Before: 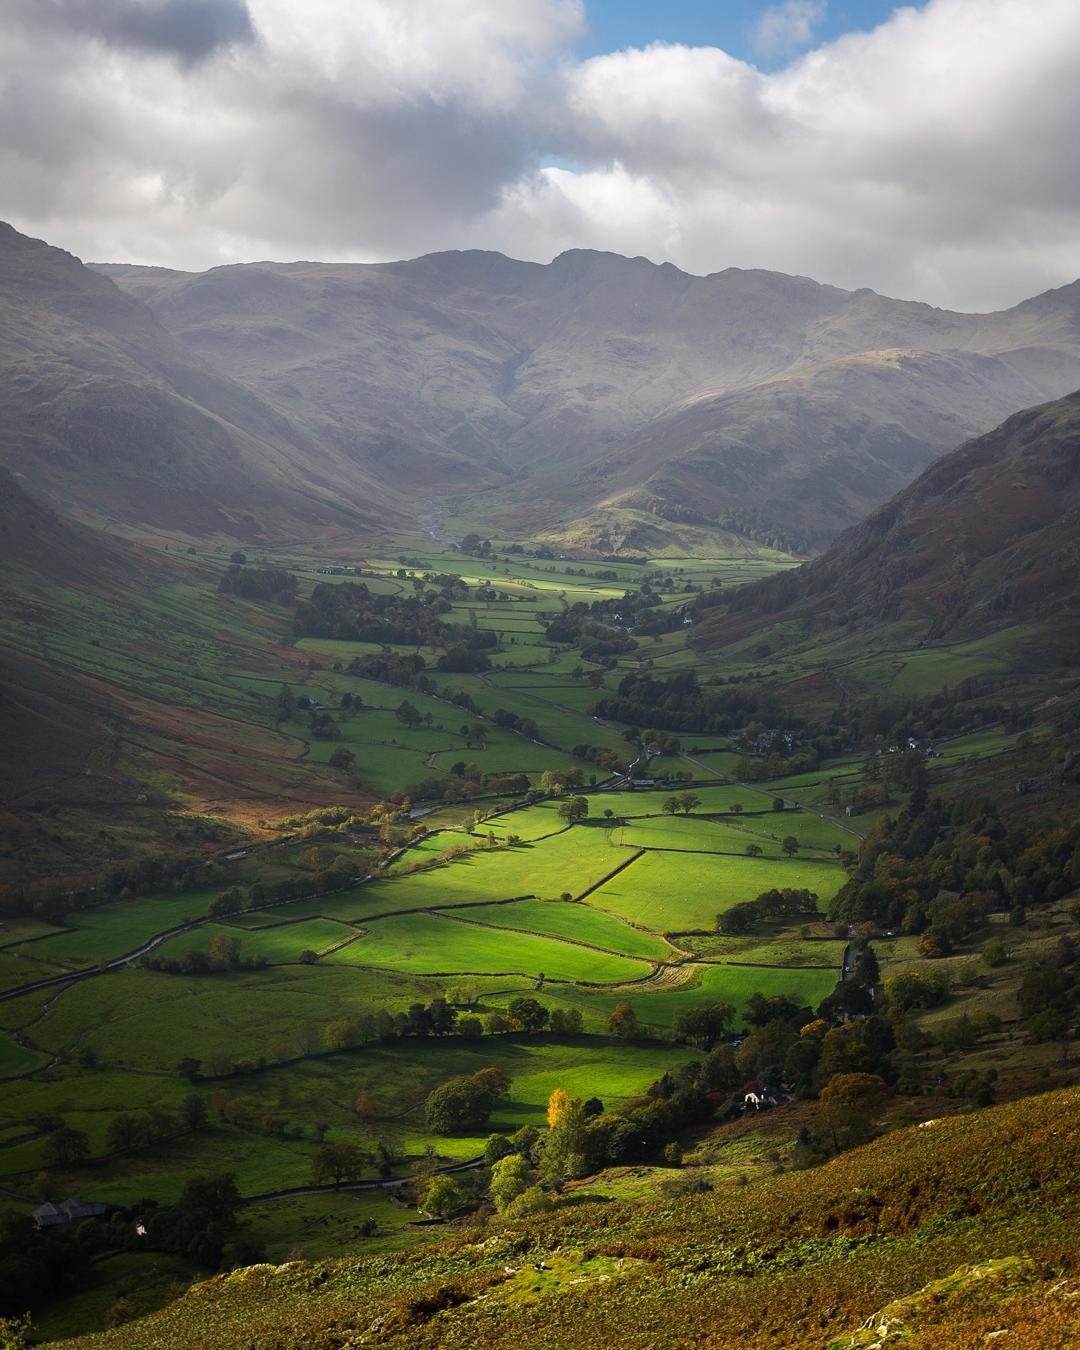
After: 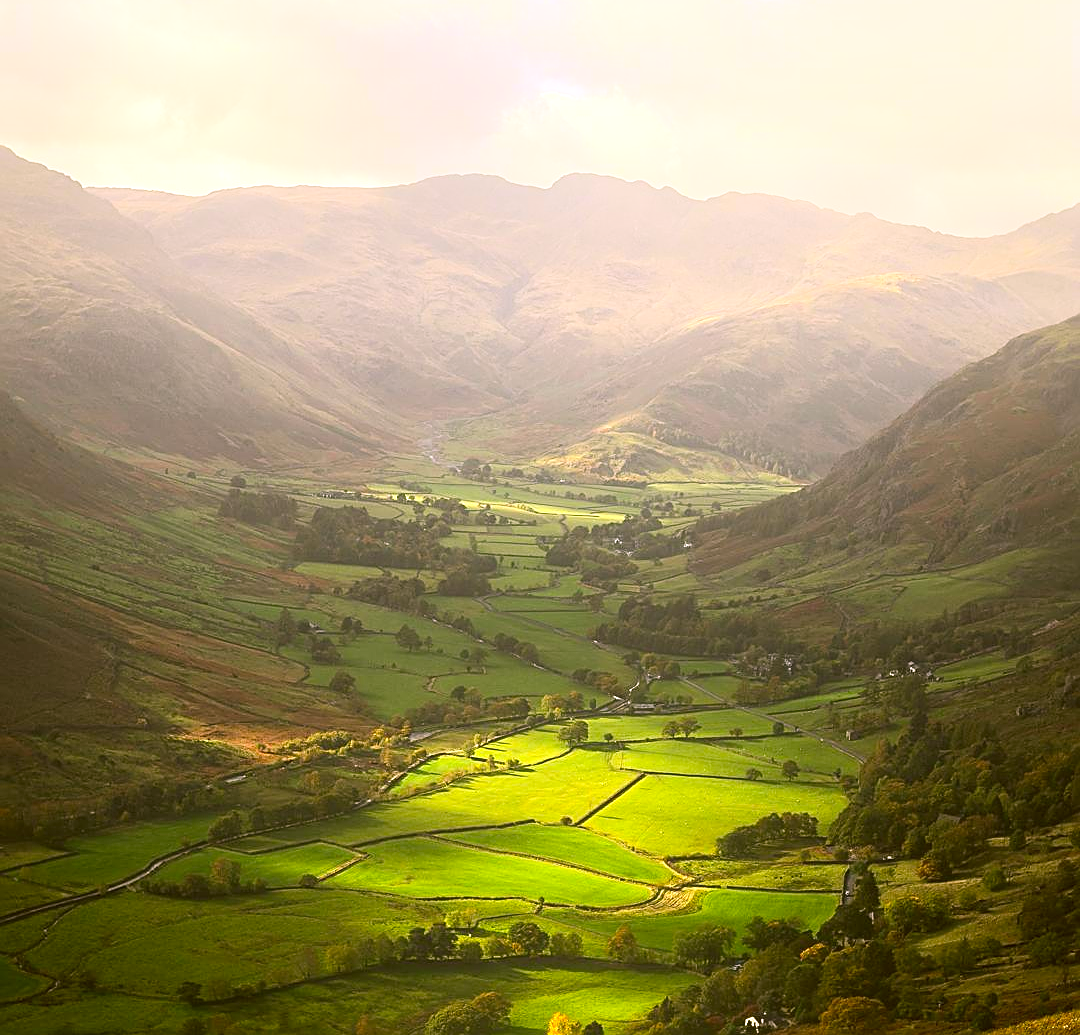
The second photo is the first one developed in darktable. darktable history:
crop: top 5.667%, bottom 17.637%
exposure: black level correction 0, exposure 0.9 EV, compensate highlight preservation false
bloom: size 40%
contrast brightness saturation: contrast 0.08, saturation 0.02
color correction: highlights a* 8.98, highlights b* 15.09, shadows a* -0.49, shadows b* 26.52
sharpen: on, module defaults
